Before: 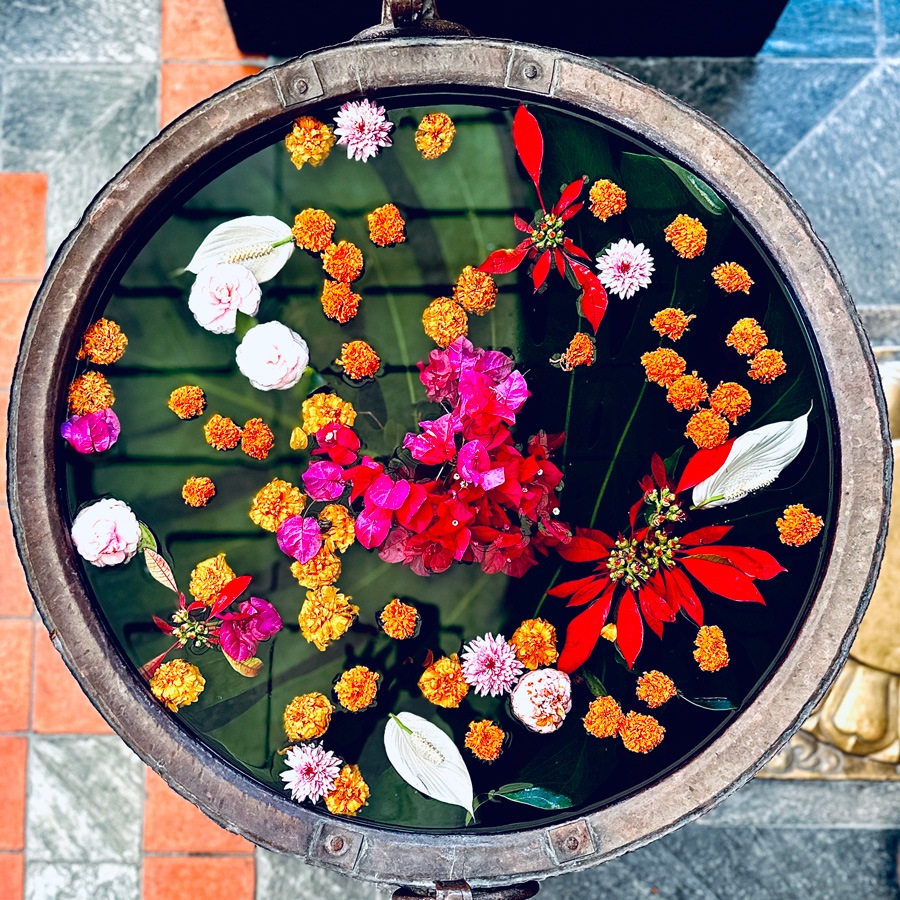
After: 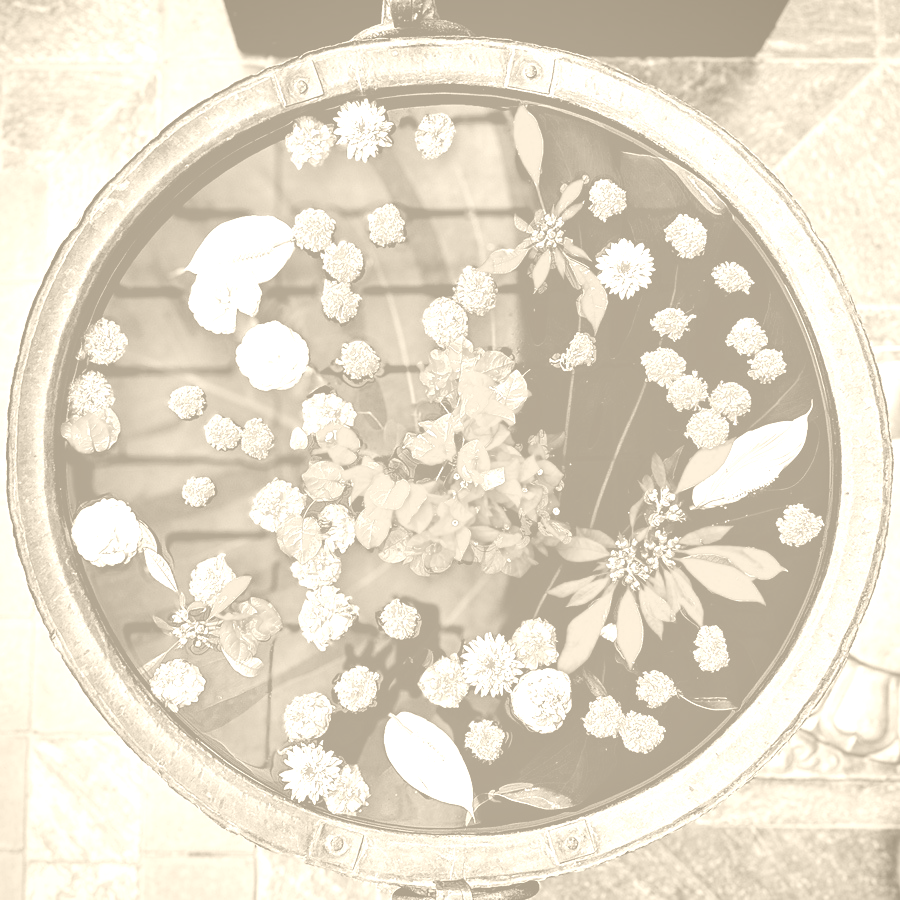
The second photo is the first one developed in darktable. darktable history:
white balance: emerald 1
vignetting: brightness -0.233, saturation 0.141
tone equalizer: on, module defaults
colorize: hue 36°, saturation 71%, lightness 80.79%
